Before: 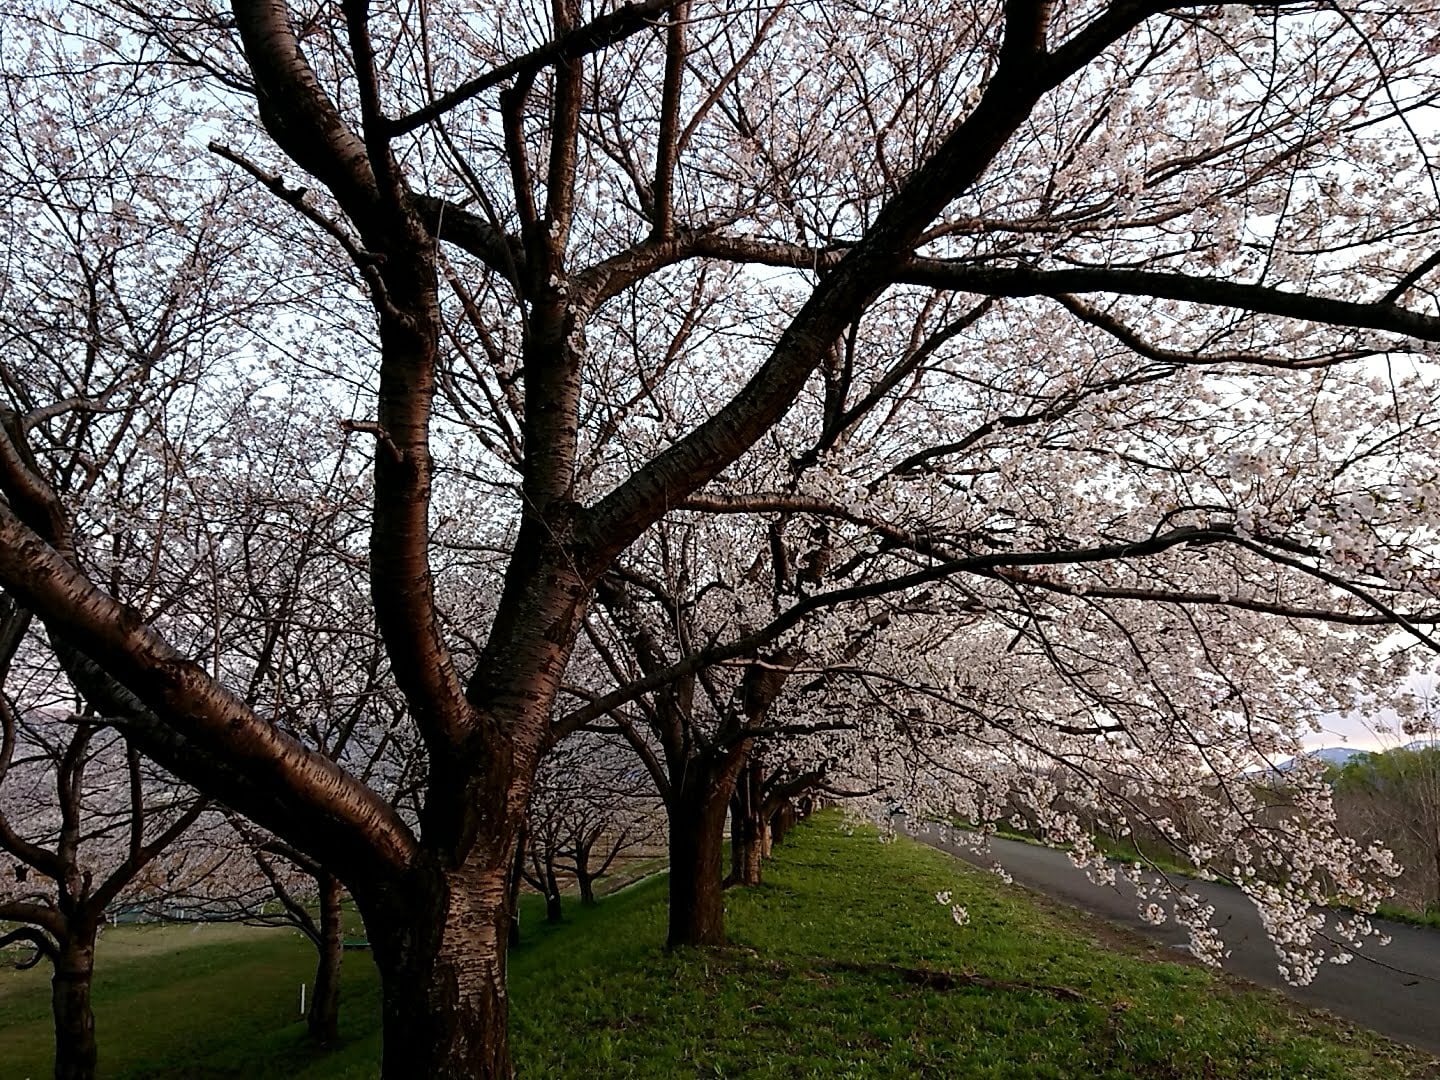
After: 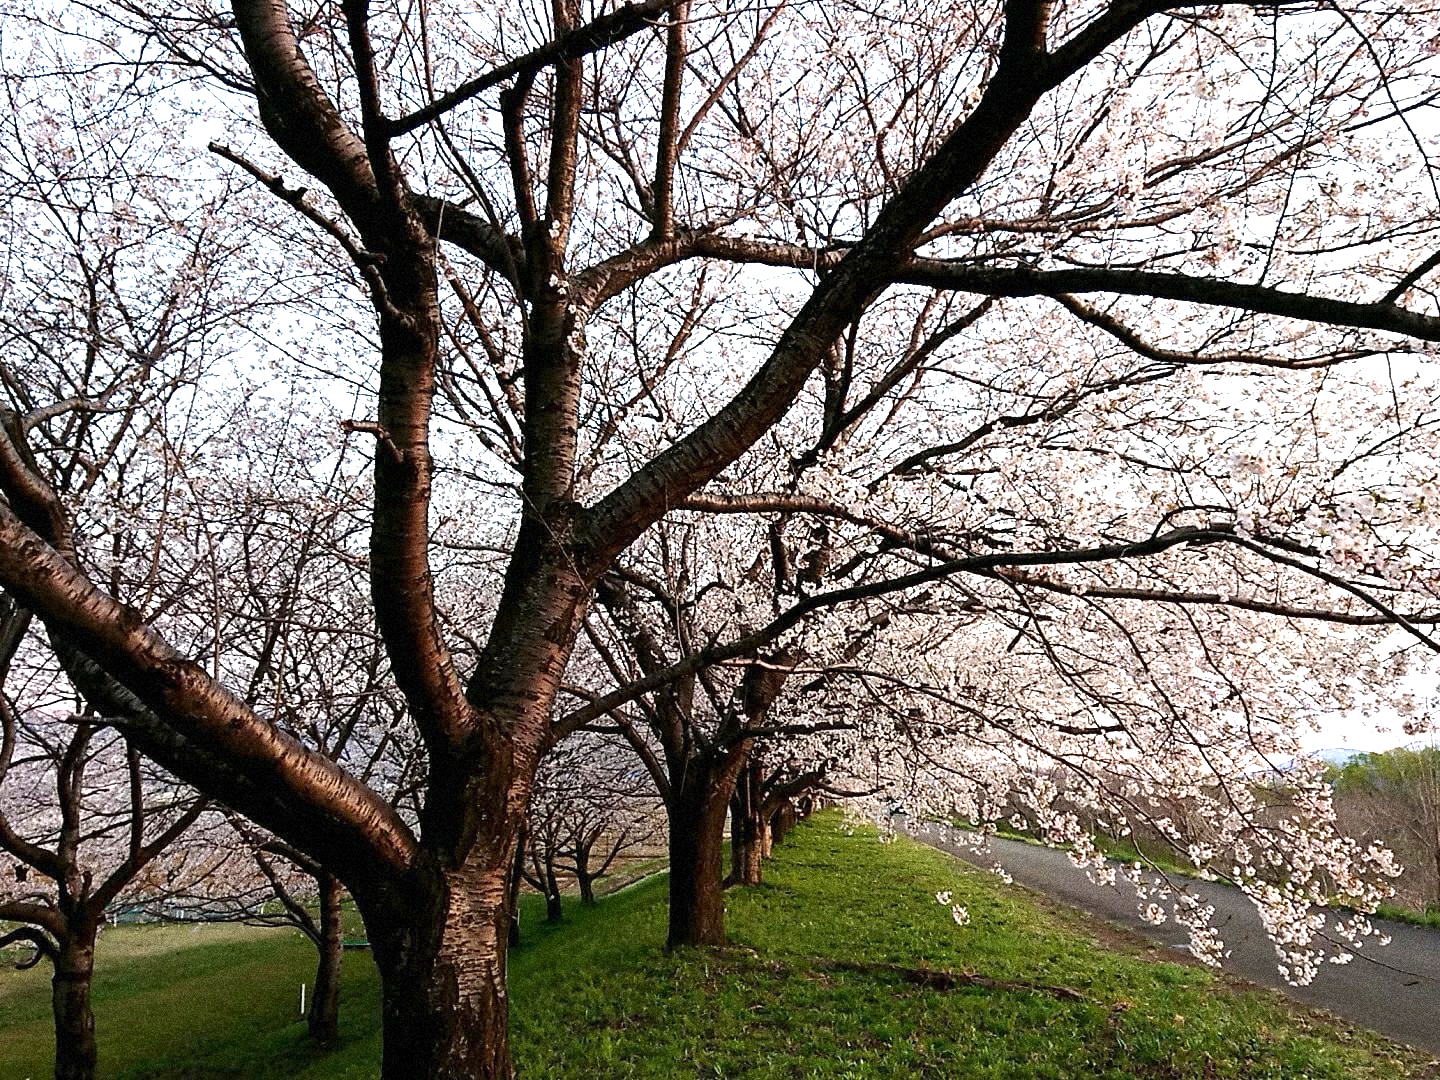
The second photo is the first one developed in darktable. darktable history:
grain: coarseness 14.49 ISO, strength 48.04%, mid-tones bias 35%
exposure: black level correction 0, exposure 1.2 EV, compensate exposure bias true, compensate highlight preservation false
